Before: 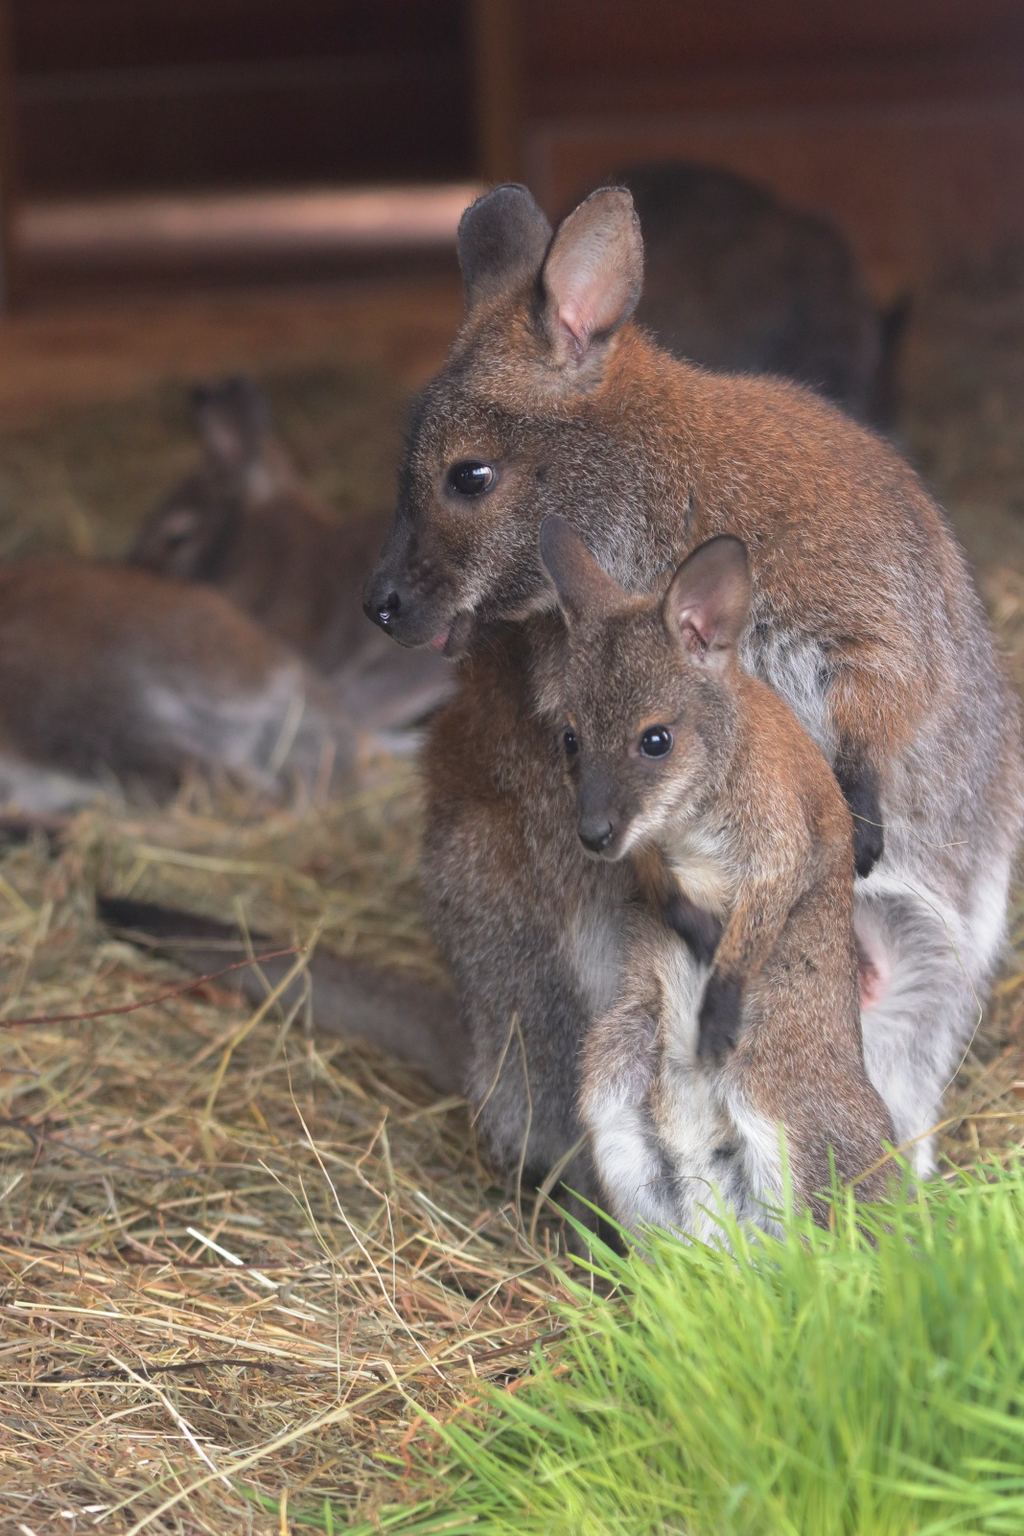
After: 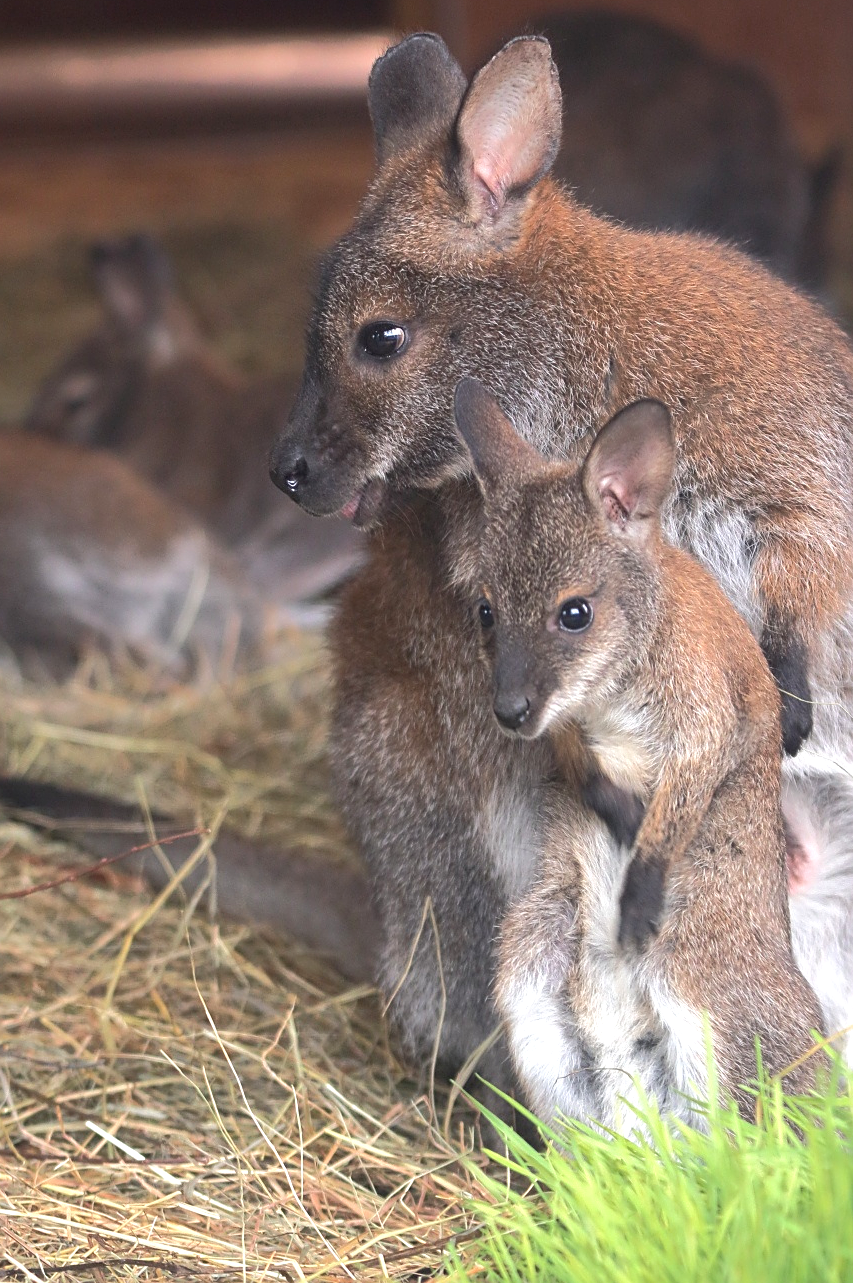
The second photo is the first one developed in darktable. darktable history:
crop and rotate: left 10.207%, top 9.956%, right 9.888%, bottom 9.953%
exposure: black level correction 0.001, exposure 0.499 EV, compensate exposure bias true, compensate highlight preservation false
sharpen: on, module defaults
tone curve: curves: ch0 [(0, 0) (0.003, 0.003) (0.011, 0.011) (0.025, 0.024) (0.044, 0.043) (0.069, 0.068) (0.1, 0.098) (0.136, 0.133) (0.177, 0.173) (0.224, 0.22) (0.277, 0.271) (0.335, 0.328) (0.399, 0.39) (0.468, 0.458) (0.543, 0.563) (0.623, 0.64) (0.709, 0.722) (0.801, 0.809) (0.898, 0.902) (1, 1)]
